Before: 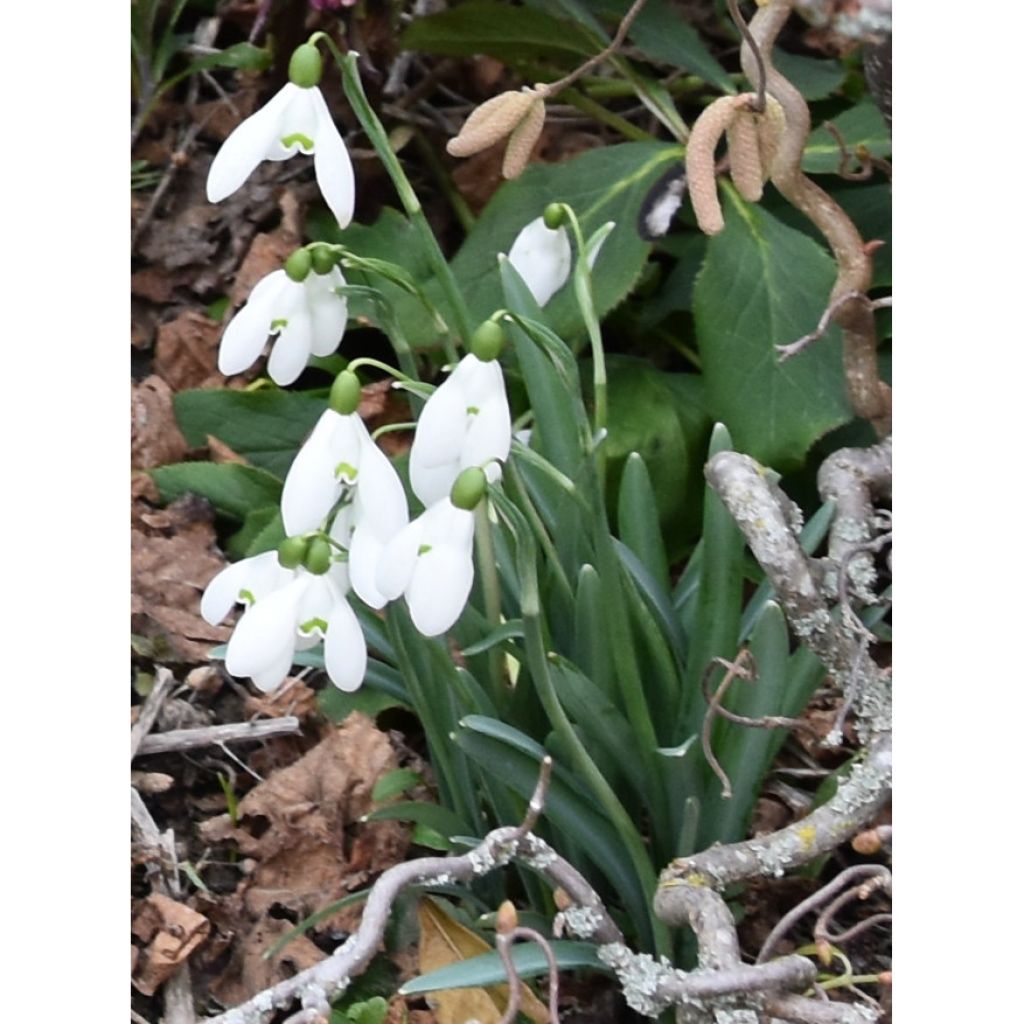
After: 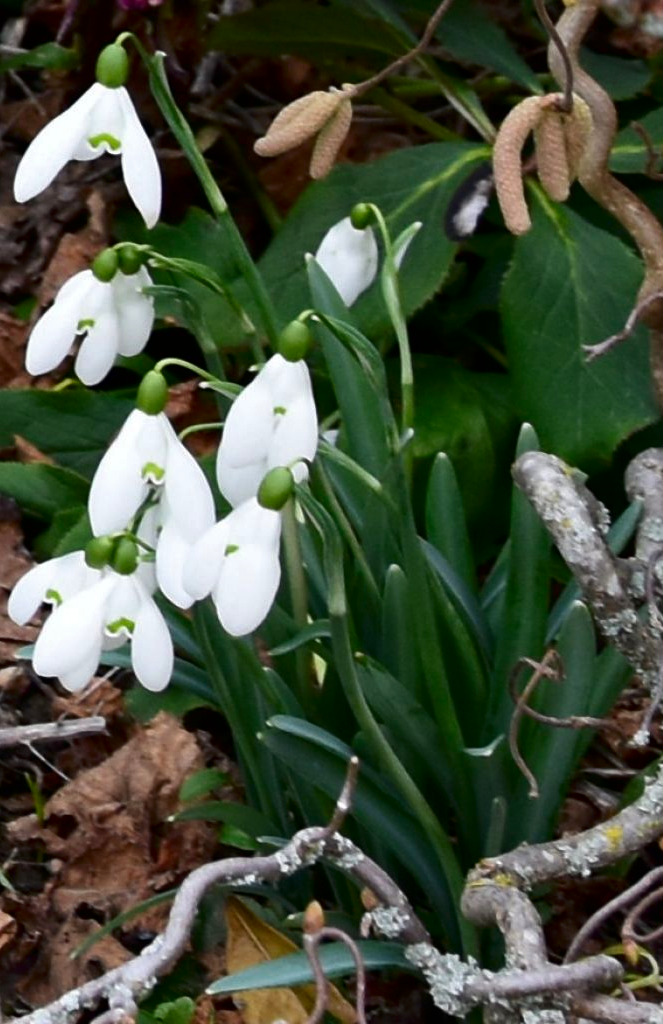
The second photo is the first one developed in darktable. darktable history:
crop and rotate: left 18.864%, right 16.327%
contrast brightness saturation: brightness -0.247, saturation 0.199
